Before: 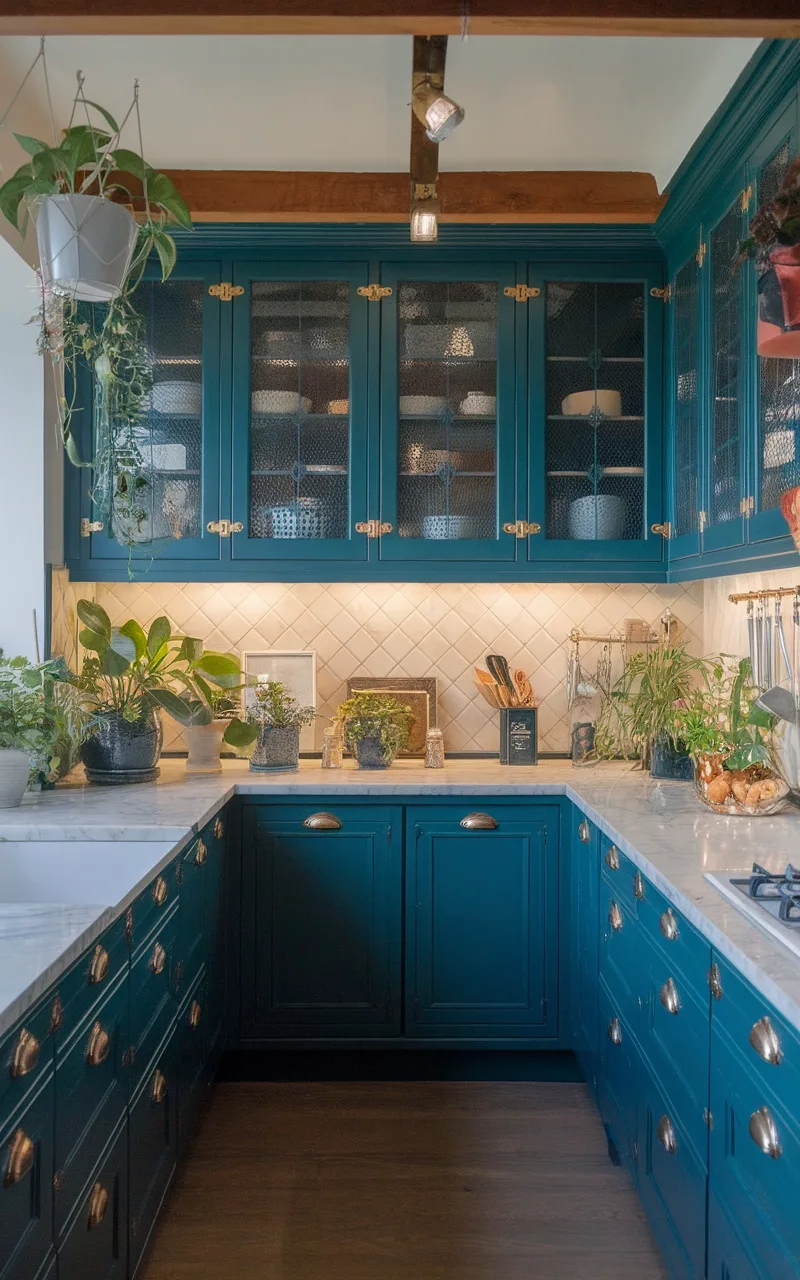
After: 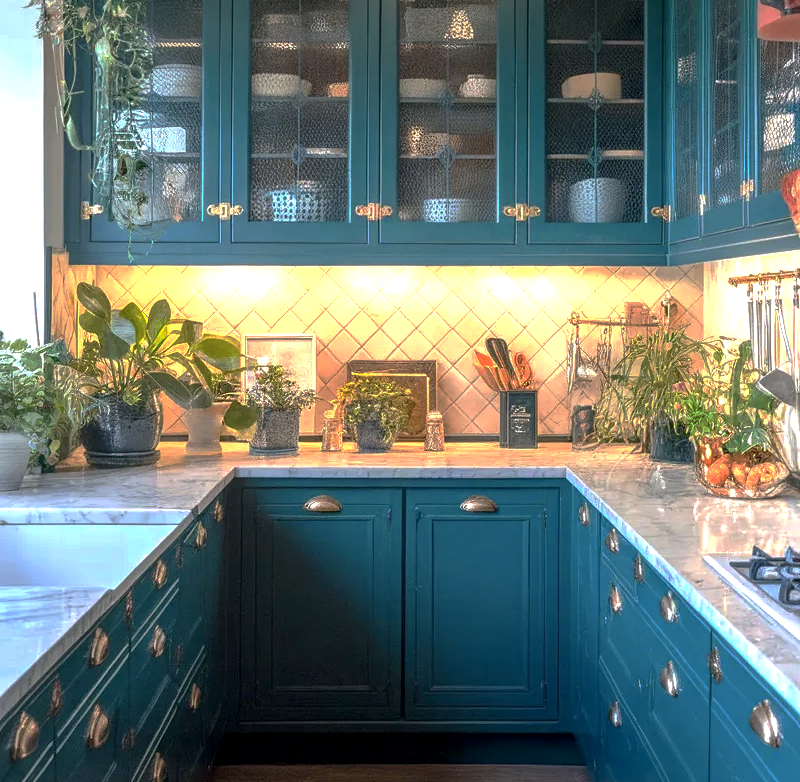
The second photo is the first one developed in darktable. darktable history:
base curve: curves: ch0 [(0, 0) (0.841, 0.609) (1, 1)], preserve colors none
exposure: exposure 1 EV, compensate highlight preservation false
crop and rotate: top 24.829%, bottom 14.036%
local contrast: detail 130%
contrast equalizer: y [[0.502, 0.505, 0.512, 0.529, 0.564, 0.588], [0.5 ×6], [0.502, 0.505, 0.512, 0.529, 0.564, 0.588], [0, 0.001, 0.001, 0.004, 0.008, 0.011], [0, 0.001, 0.001, 0.004, 0.008, 0.011]], mix 0.186
color zones: curves: ch0 [(0.068, 0.464) (0.25, 0.5) (0.48, 0.508) (0.75, 0.536) (0.886, 0.476) (0.967, 0.456)]; ch1 [(0.066, 0.456) (0.25, 0.5) (0.616, 0.508) (0.746, 0.56) (0.934, 0.444)]
